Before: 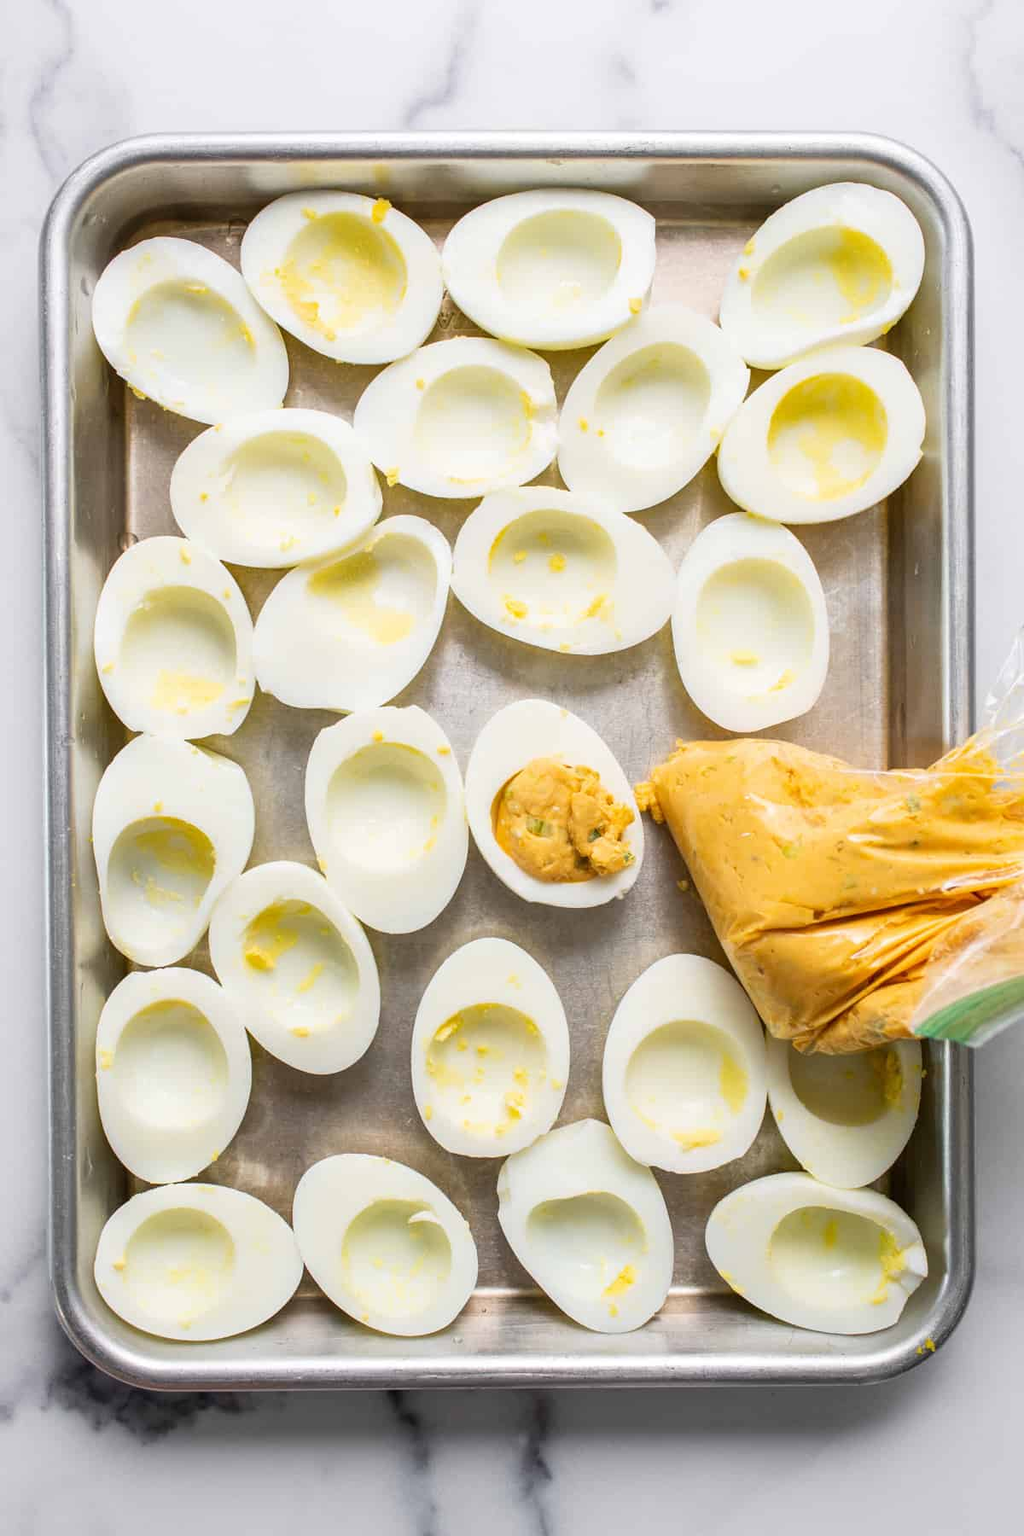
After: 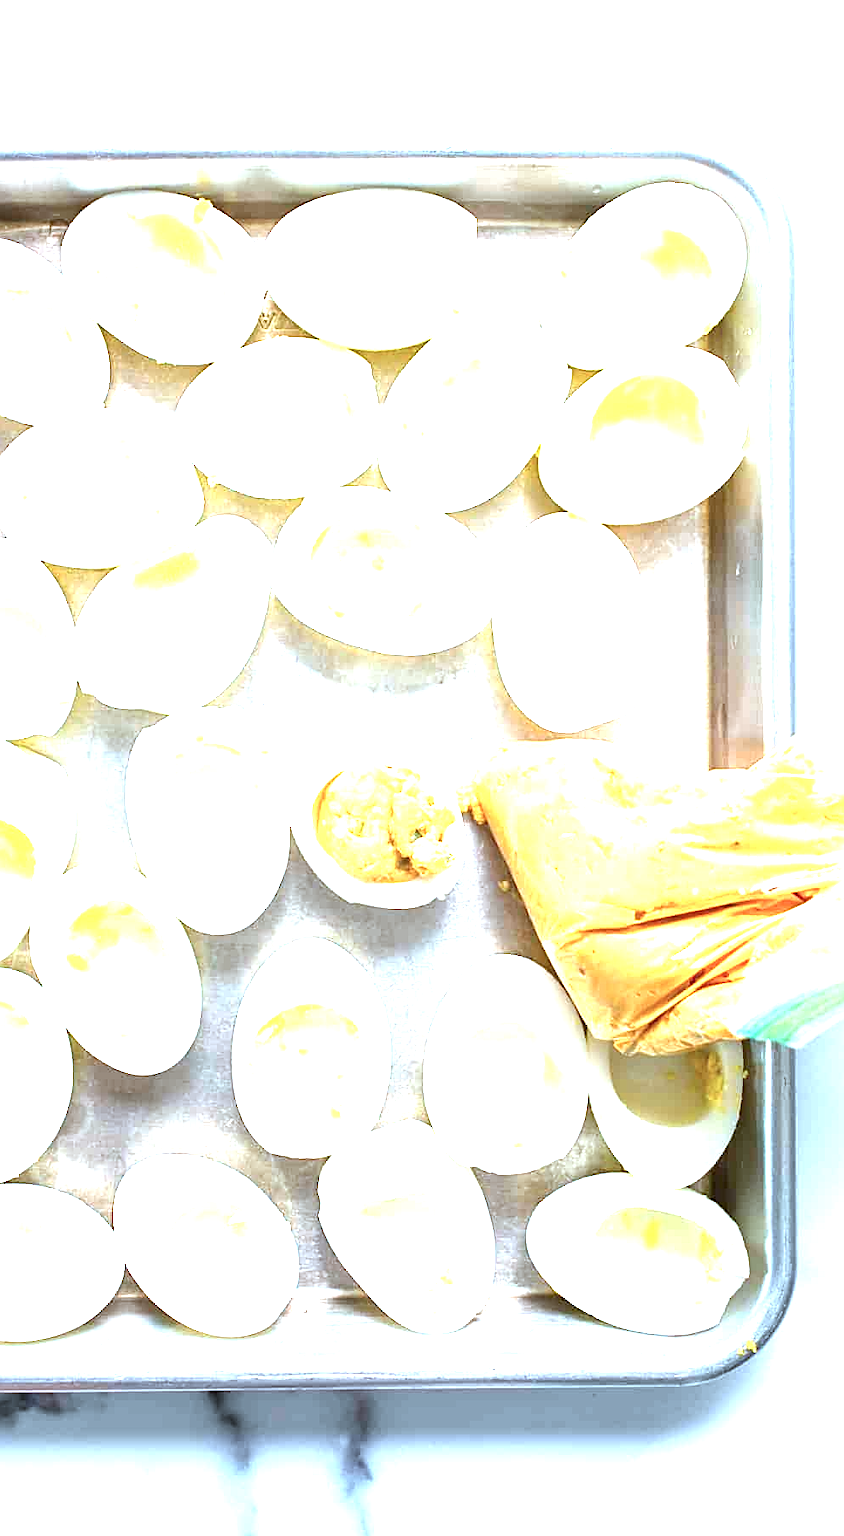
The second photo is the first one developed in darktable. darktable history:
sharpen: on, module defaults
color correction: highlights a* -8.86, highlights b* -22.51
crop: left 17.505%, bottom 0.042%
exposure: exposure 1.992 EV, compensate highlight preservation false
